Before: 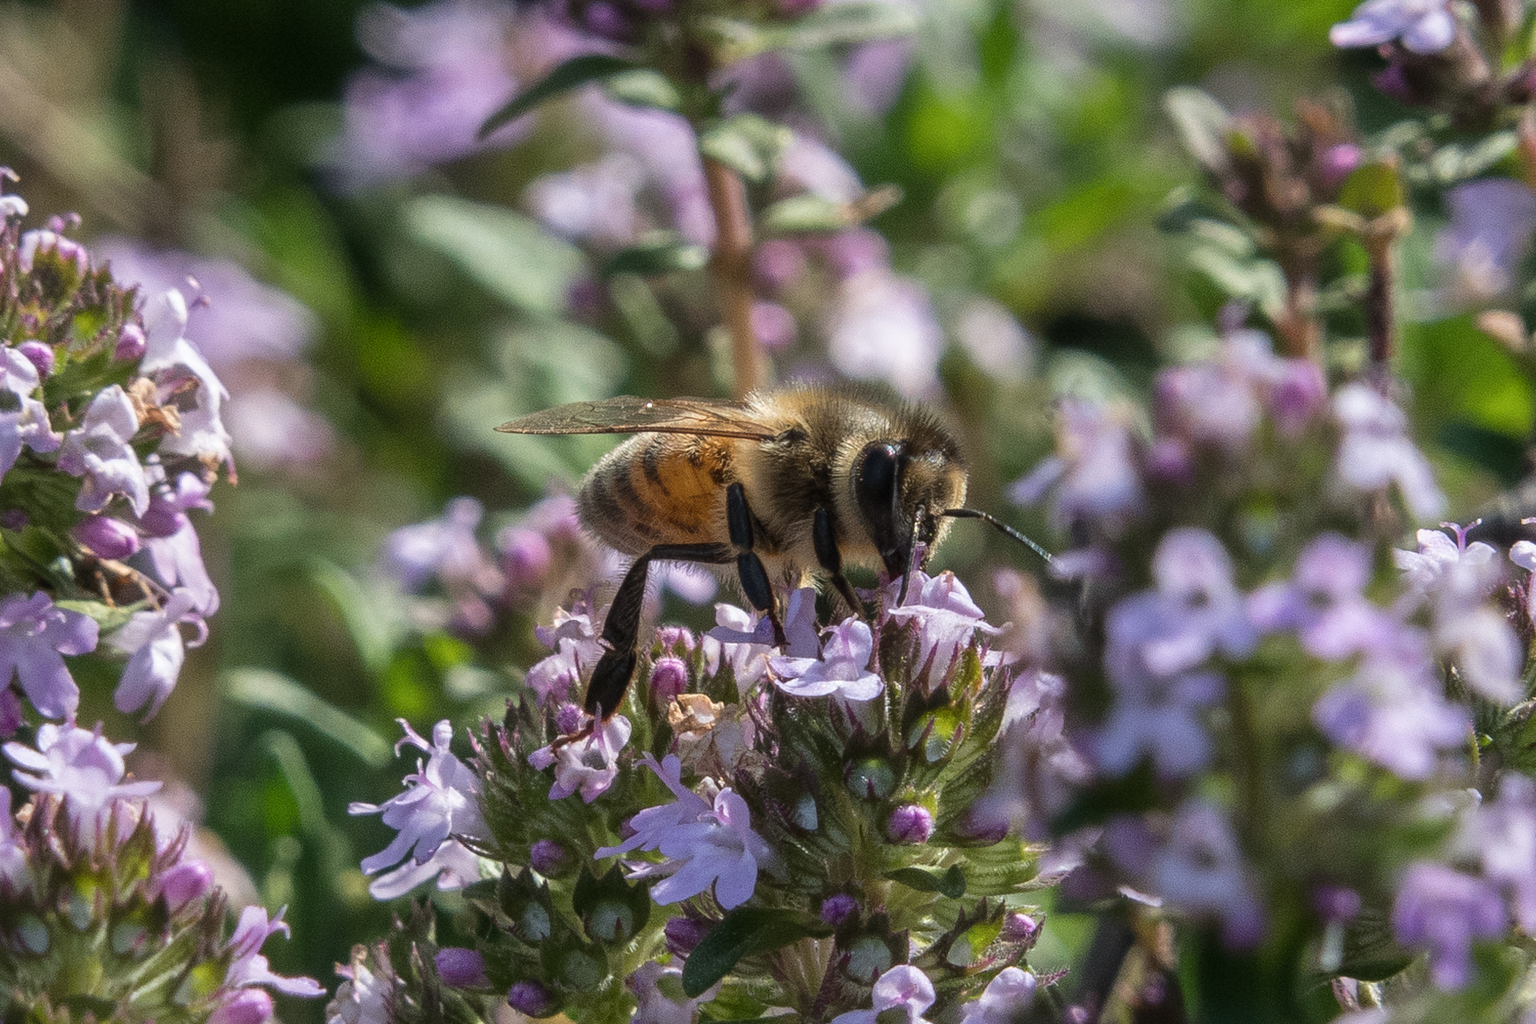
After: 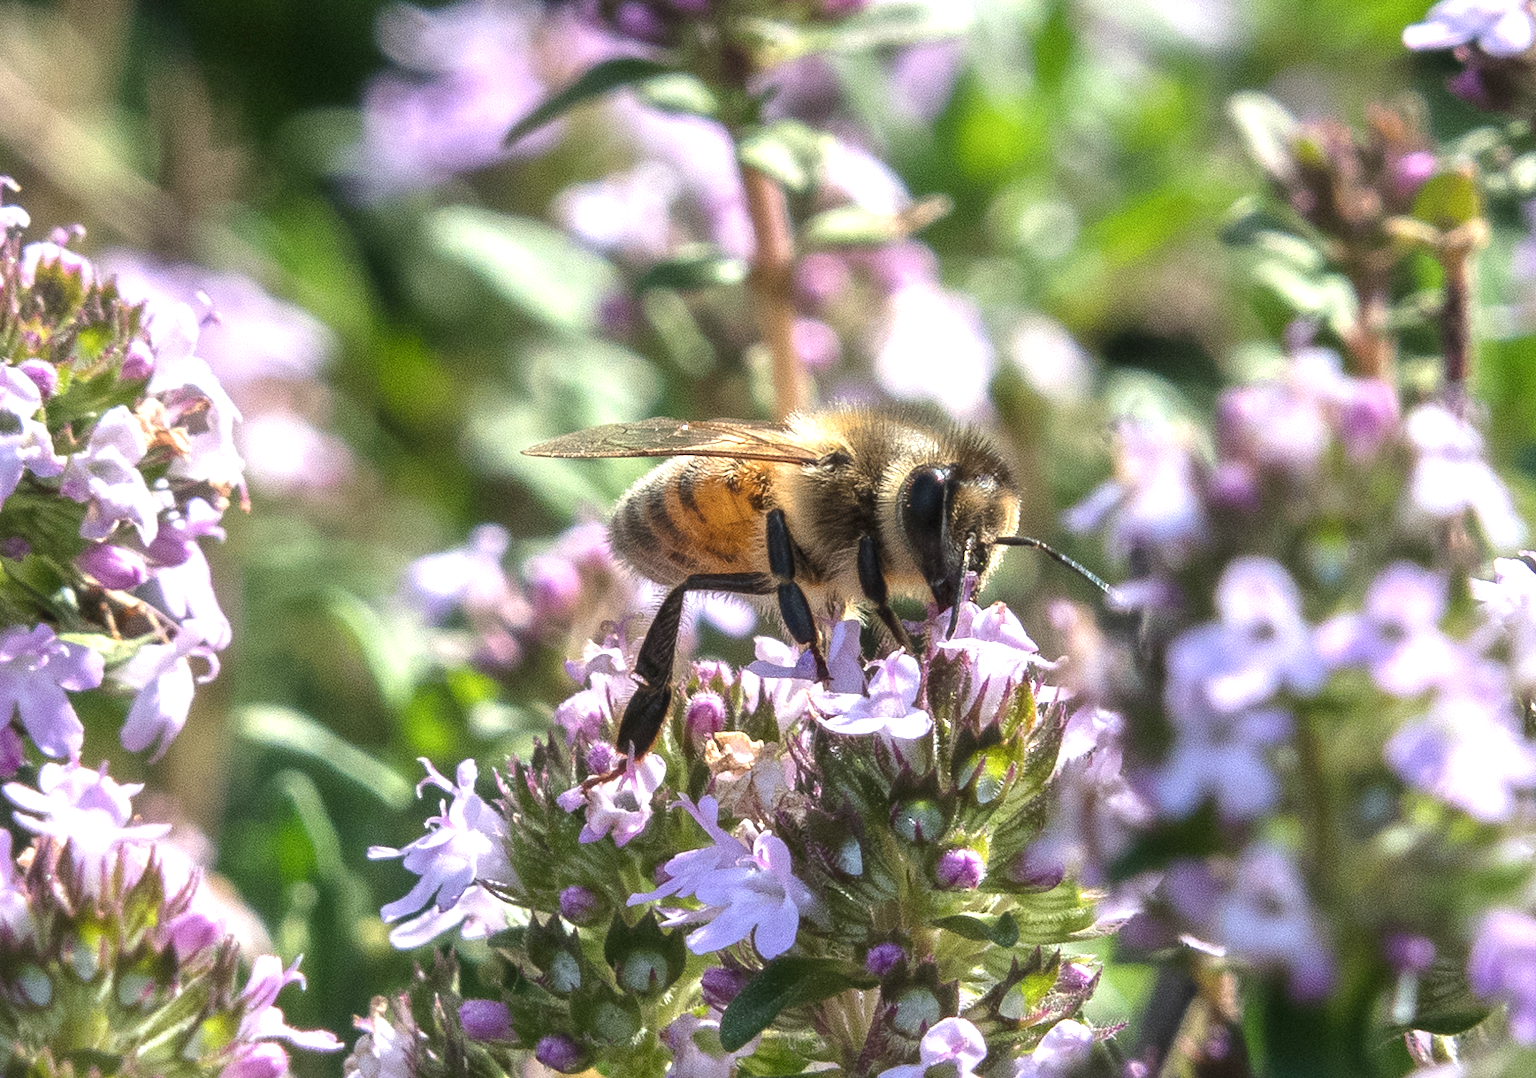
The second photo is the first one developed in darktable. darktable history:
exposure: black level correction 0, exposure 1.1 EV, compensate highlight preservation false
crop and rotate: right 5.167%
